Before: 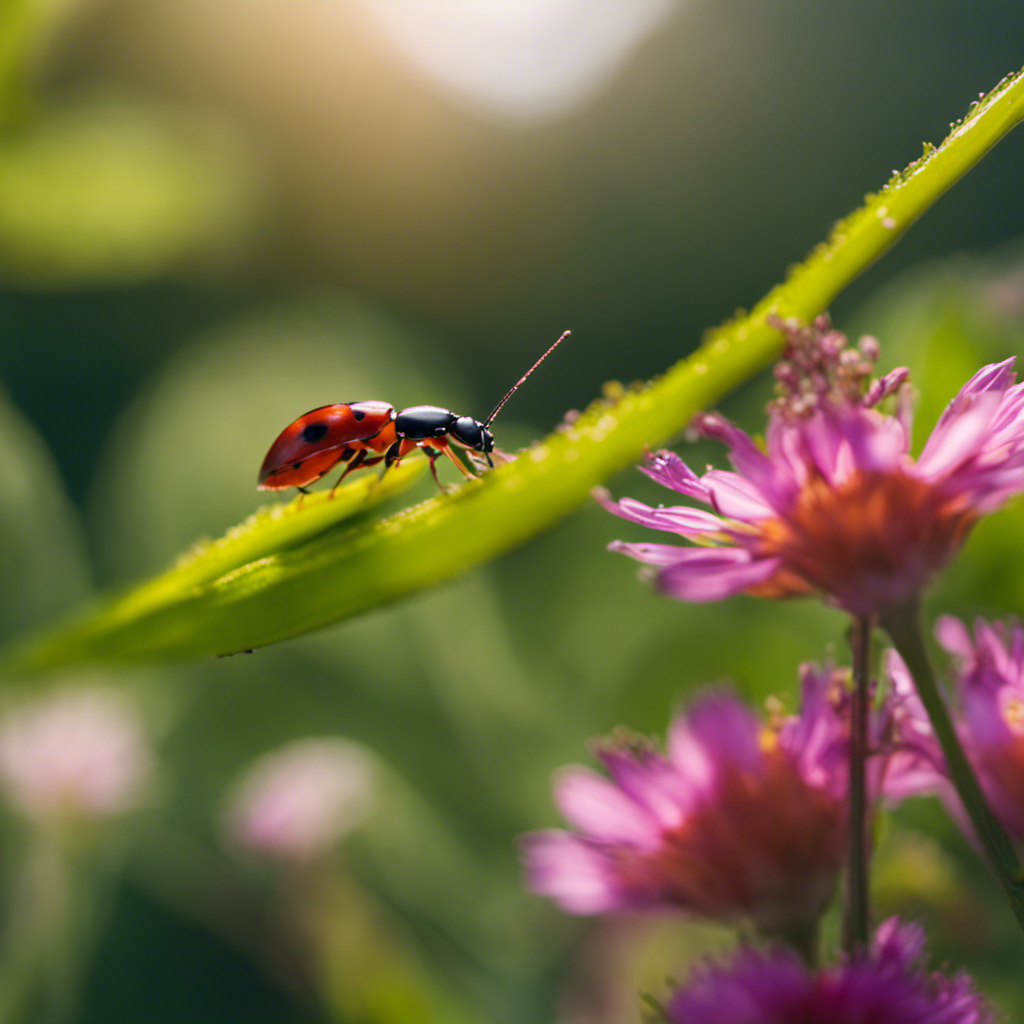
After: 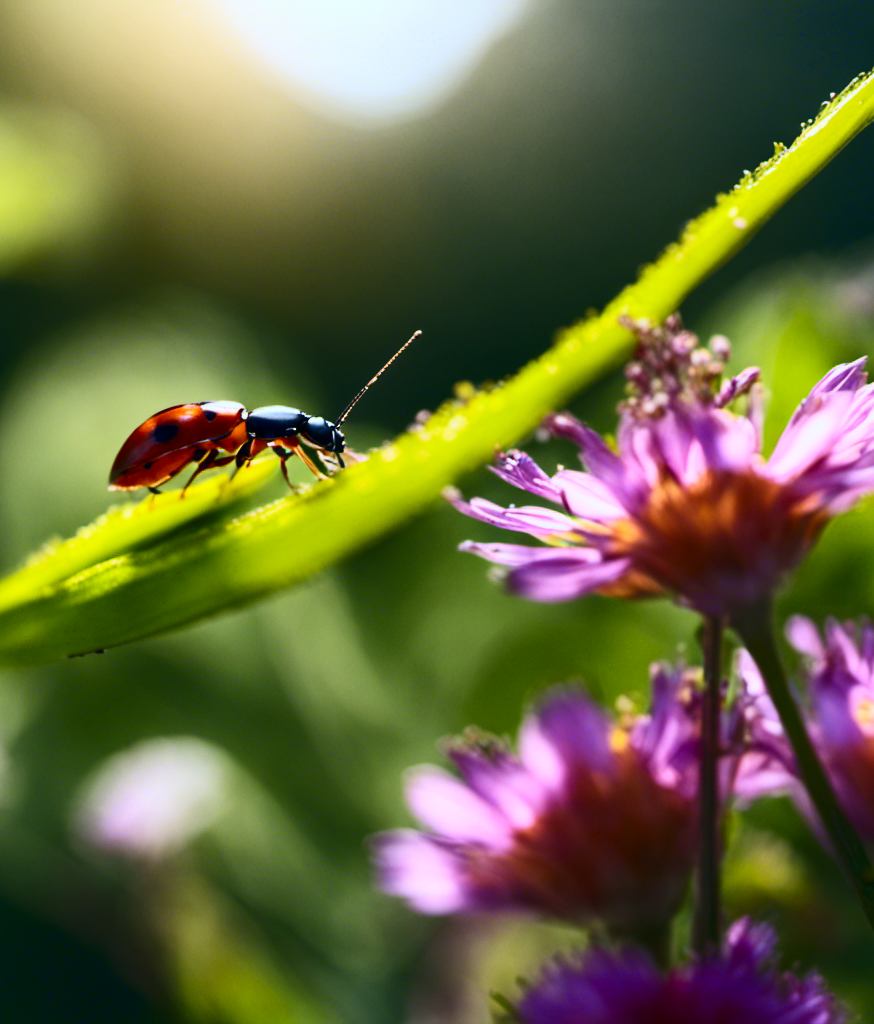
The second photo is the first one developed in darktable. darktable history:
contrast brightness saturation: contrast 0.4, brightness 0.05, saturation 0.25
crop and rotate: left 14.584%
color contrast: green-magenta contrast 0.8, blue-yellow contrast 1.1, unbound 0
color calibration: illuminant F (fluorescent), F source F9 (Cool White Deluxe 4150 K) – high CRI, x 0.374, y 0.373, temperature 4158.34 K
